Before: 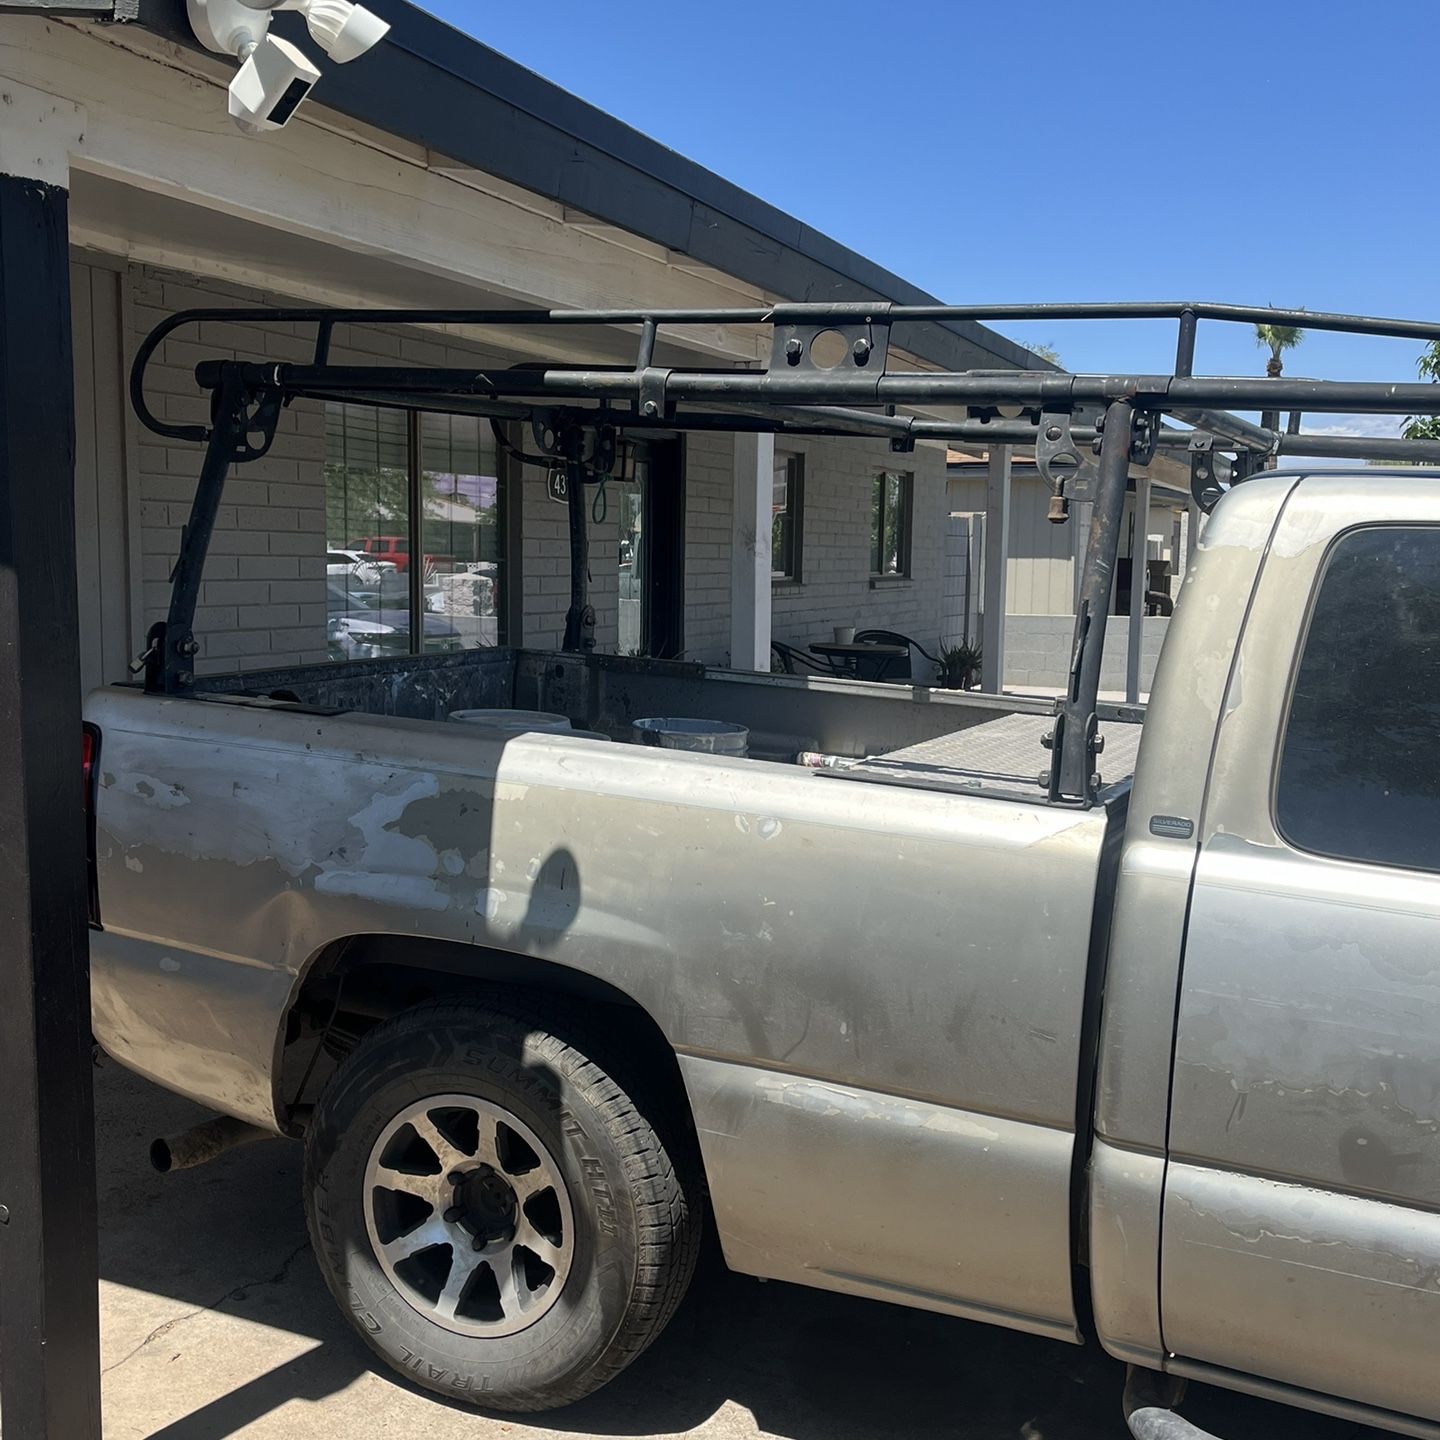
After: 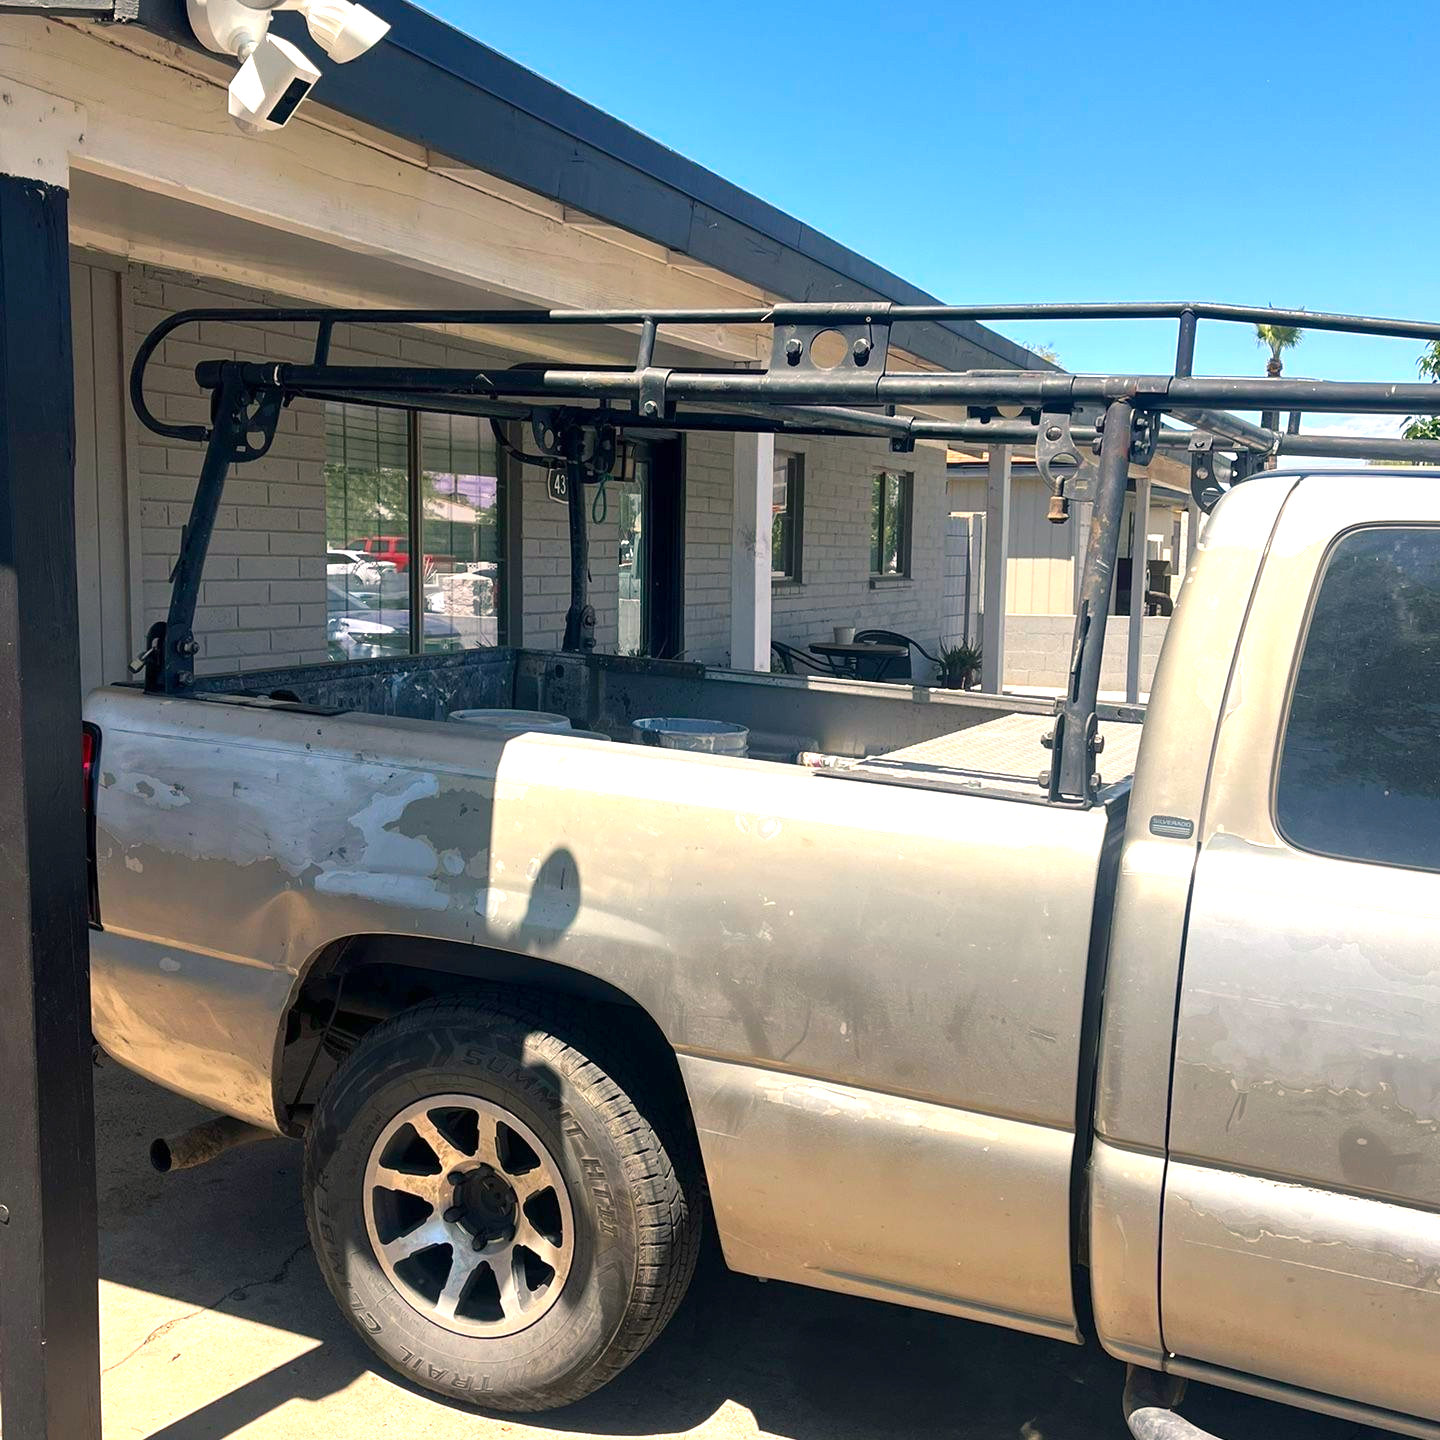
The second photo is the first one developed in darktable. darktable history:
color balance rgb: highlights gain › chroma 3.249%, highlights gain › hue 57.54°, perceptual saturation grading › global saturation 17.75%, global vibrance 14.882%
exposure: exposure 0.948 EV, compensate exposure bias true, compensate highlight preservation false
